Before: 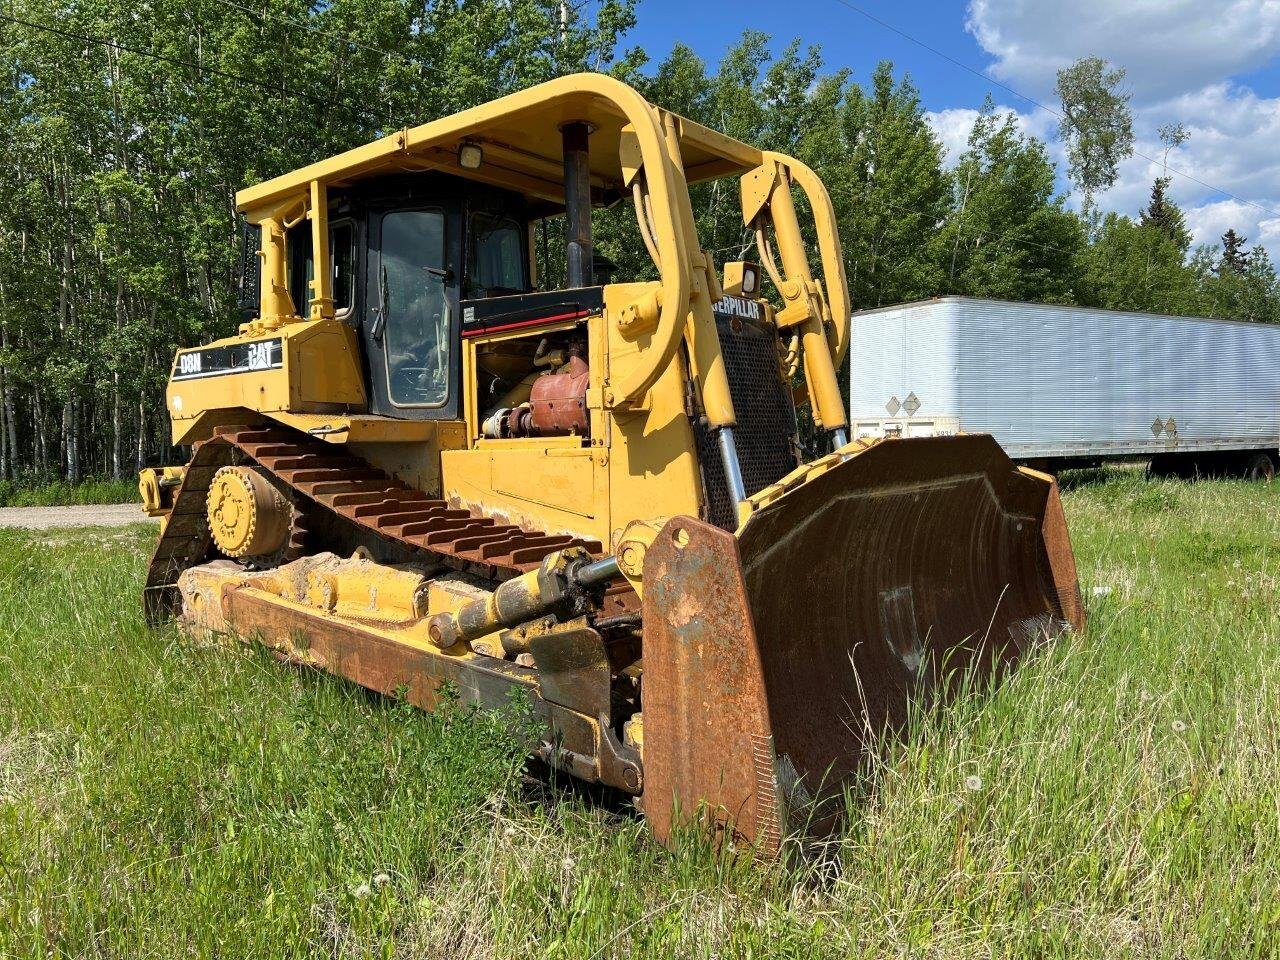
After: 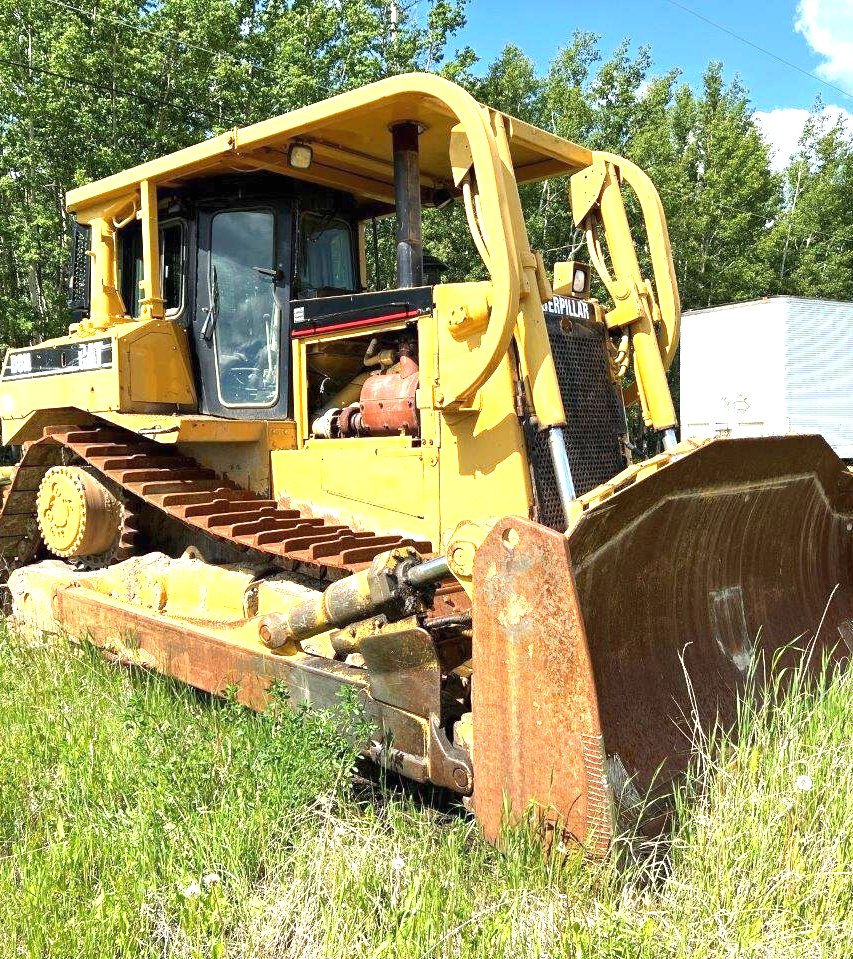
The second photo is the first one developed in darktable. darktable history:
exposure: black level correction 0, exposure 1.385 EV, compensate highlight preservation false
crop and rotate: left 13.347%, right 19.985%
